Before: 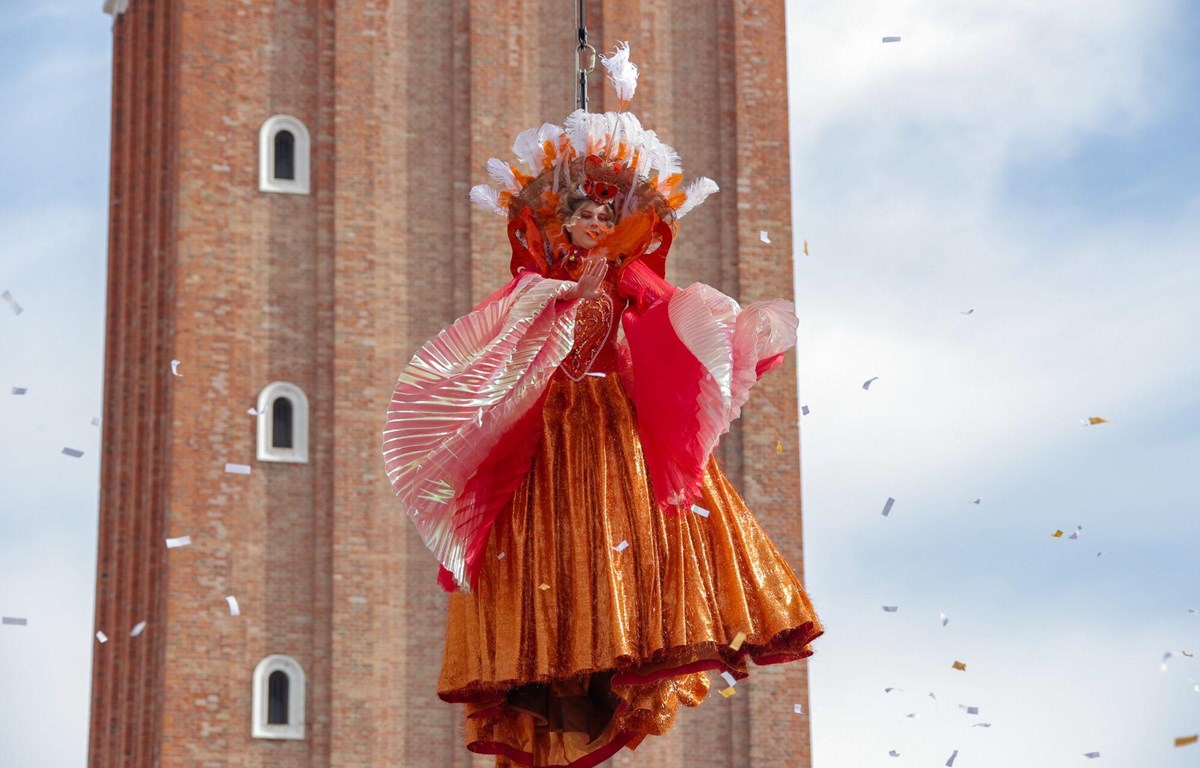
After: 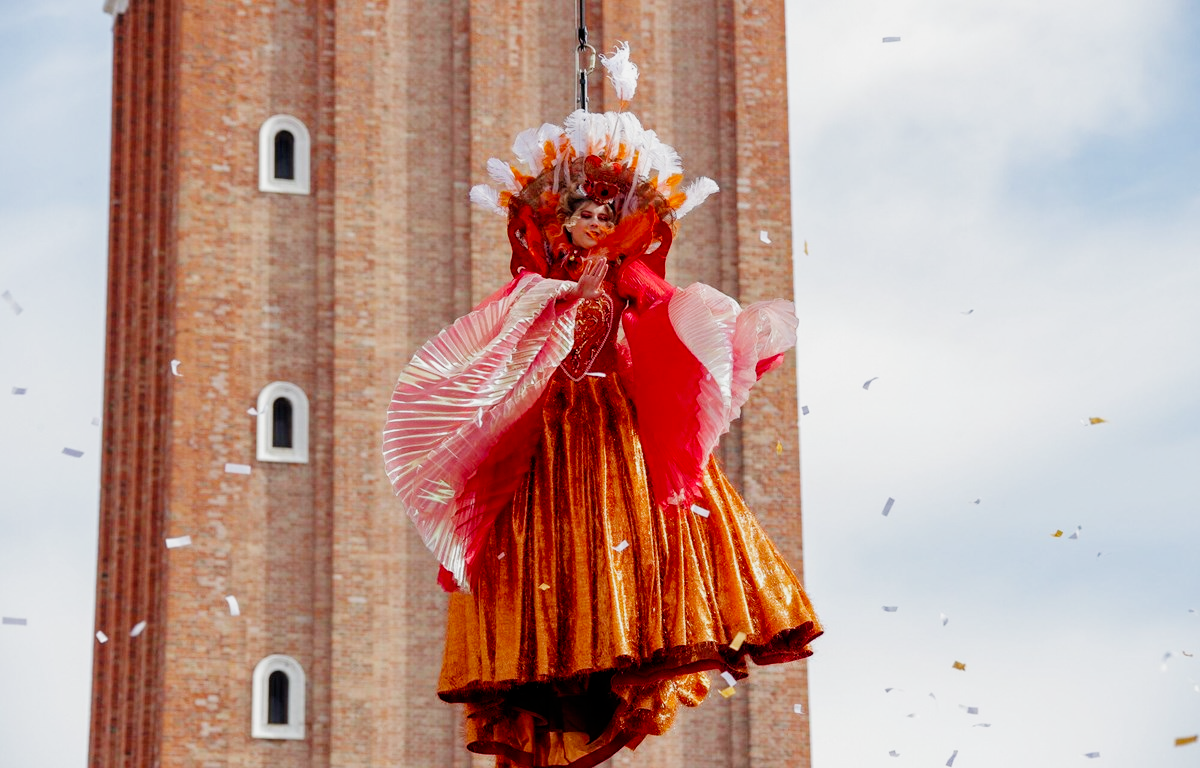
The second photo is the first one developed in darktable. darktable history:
filmic rgb: black relative exposure -7.5 EV, white relative exposure 5 EV, threshold 3.04 EV, hardness 3.33, contrast 1.298, add noise in highlights 0.001, preserve chrominance no, color science v3 (2019), use custom middle-gray values true, contrast in highlights soft, enable highlight reconstruction true
exposure: exposure 0.216 EV, compensate highlight preservation false
